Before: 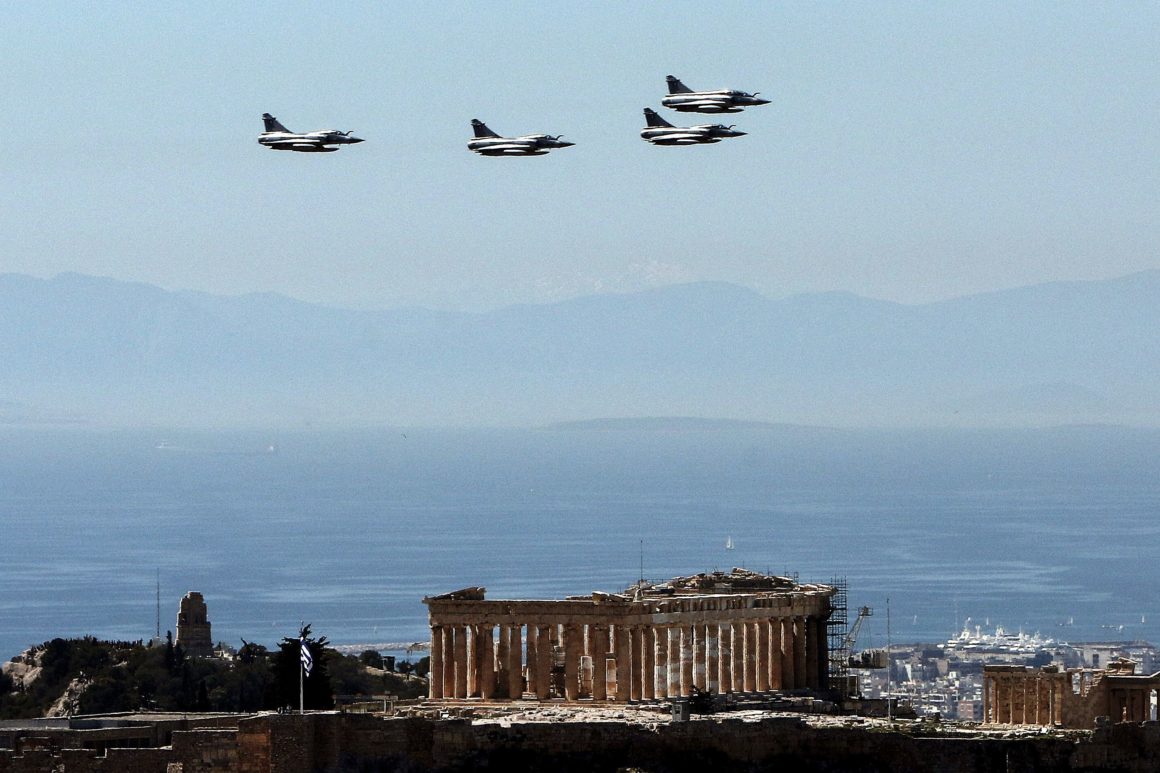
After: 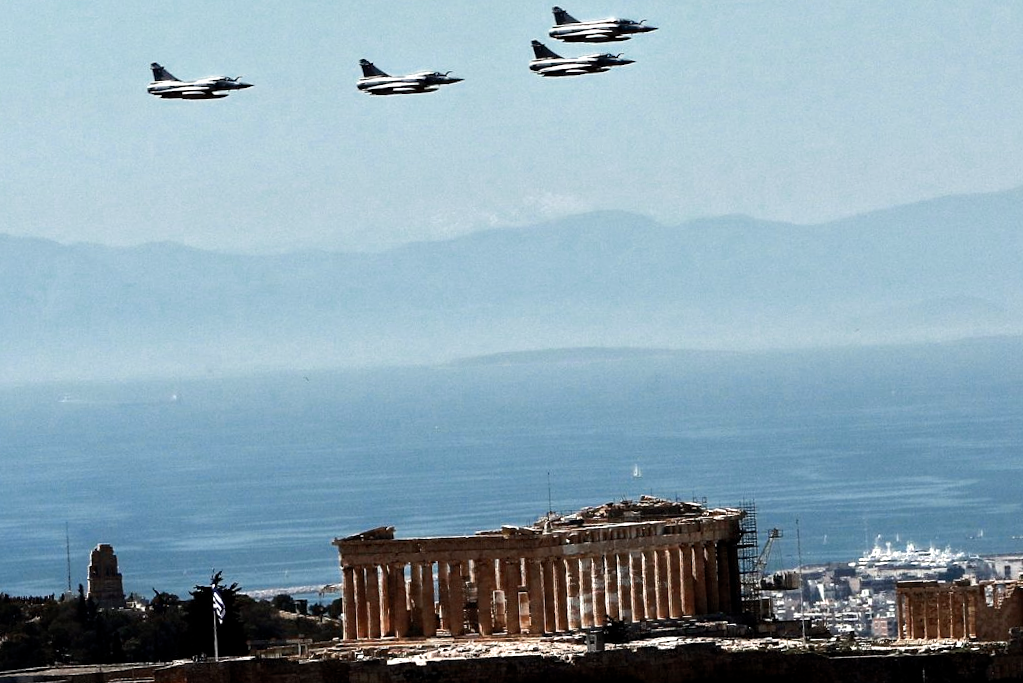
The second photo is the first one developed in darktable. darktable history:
tone equalizer: -8 EV 0.001 EV, -7 EV -0.003 EV, -6 EV 0.005 EV, -5 EV -0.04 EV, -4 EV -0.153 EV, -3 EV -0.15 EV, -2 EV 0.261 EV, -1 EV 0.724 EV, +0 EV 0.485 EV
crop and rotate: angle 2.59°, left 5.915%, top 5.701%
color zones: curves: ch0 [(0, 0.5) (0.125, 0.4) (0.25, 0.5) (0.375, 0.4) (0.5, 0.4) (0.625, 0.35) (0.75, 0.35) (0.875, 0.5)]; ch1 [(0, 0.35) (0.125, 0.45) (0.25, 0.35) (0.375, 0.35) (0.5, 0.35) (0.625, 0.35) (0.75, 0.45) (0.875, 0.35)]; ch2 [(0, 0.6) (0.125, 0.5) (0.25, 0.5) (0.375, 0.6) (0.5, 0.6) (0.625, 0.5) (0.75, 0.5) (0.875, 0.5)]
